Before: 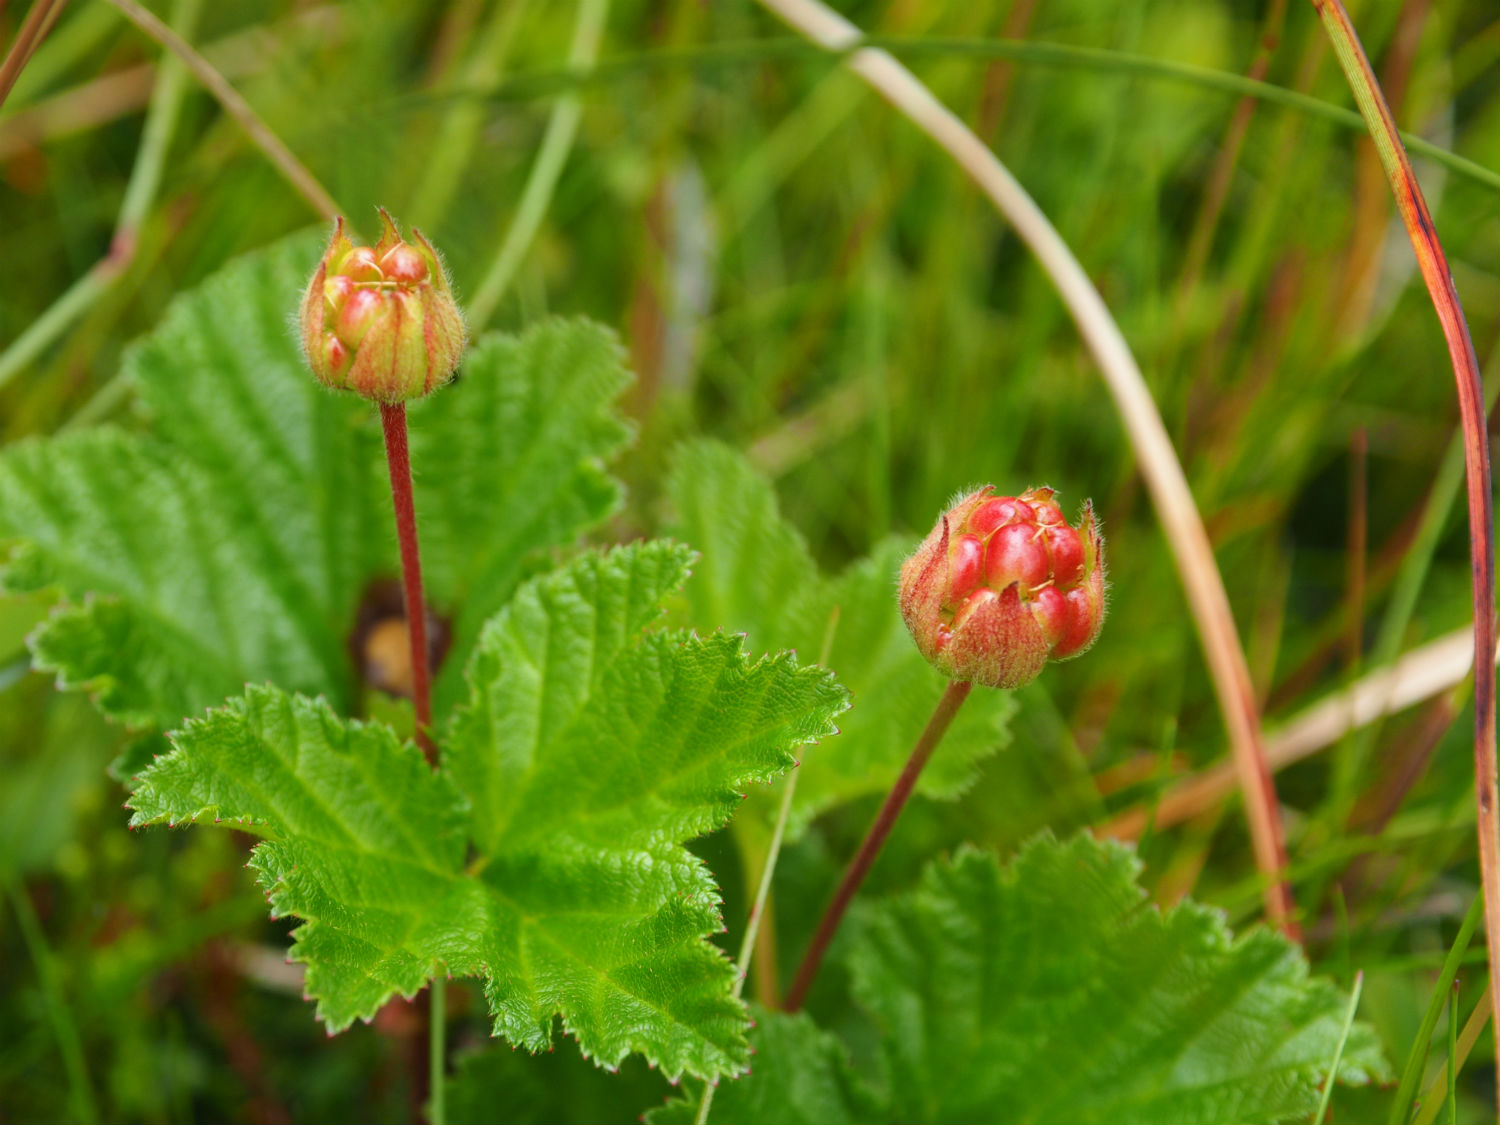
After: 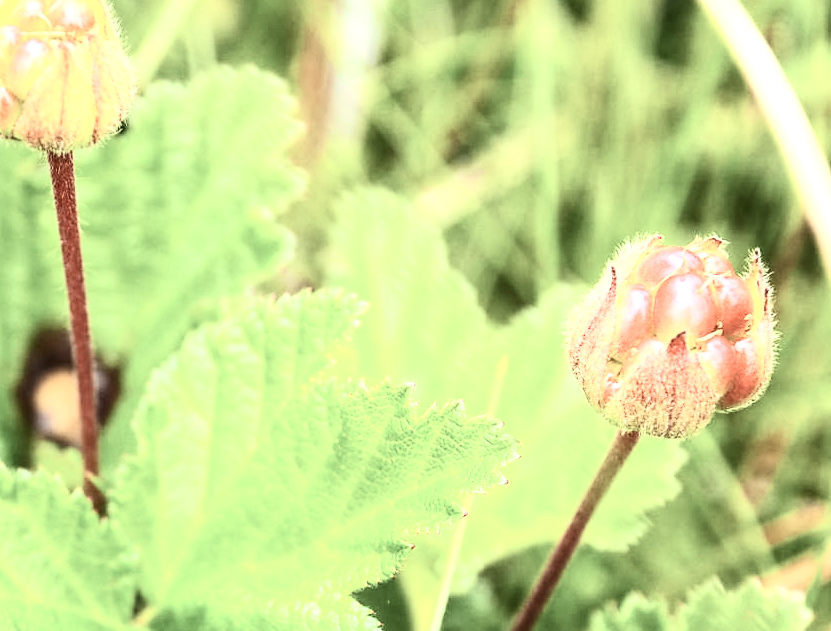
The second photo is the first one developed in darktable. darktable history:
local contrast: detail 150%
contrast brightness saturation: contrast 0.58, brightness 0.577, saturation -0.349
exposure: exposure 0.75 EV, compensate highlight preservation false
crop and rotate: left 22.15%, top 22.268%, right 22.393%, bottom 21.587%
sharpen: radius 1.827, amount 0.404, threshold 1.74
